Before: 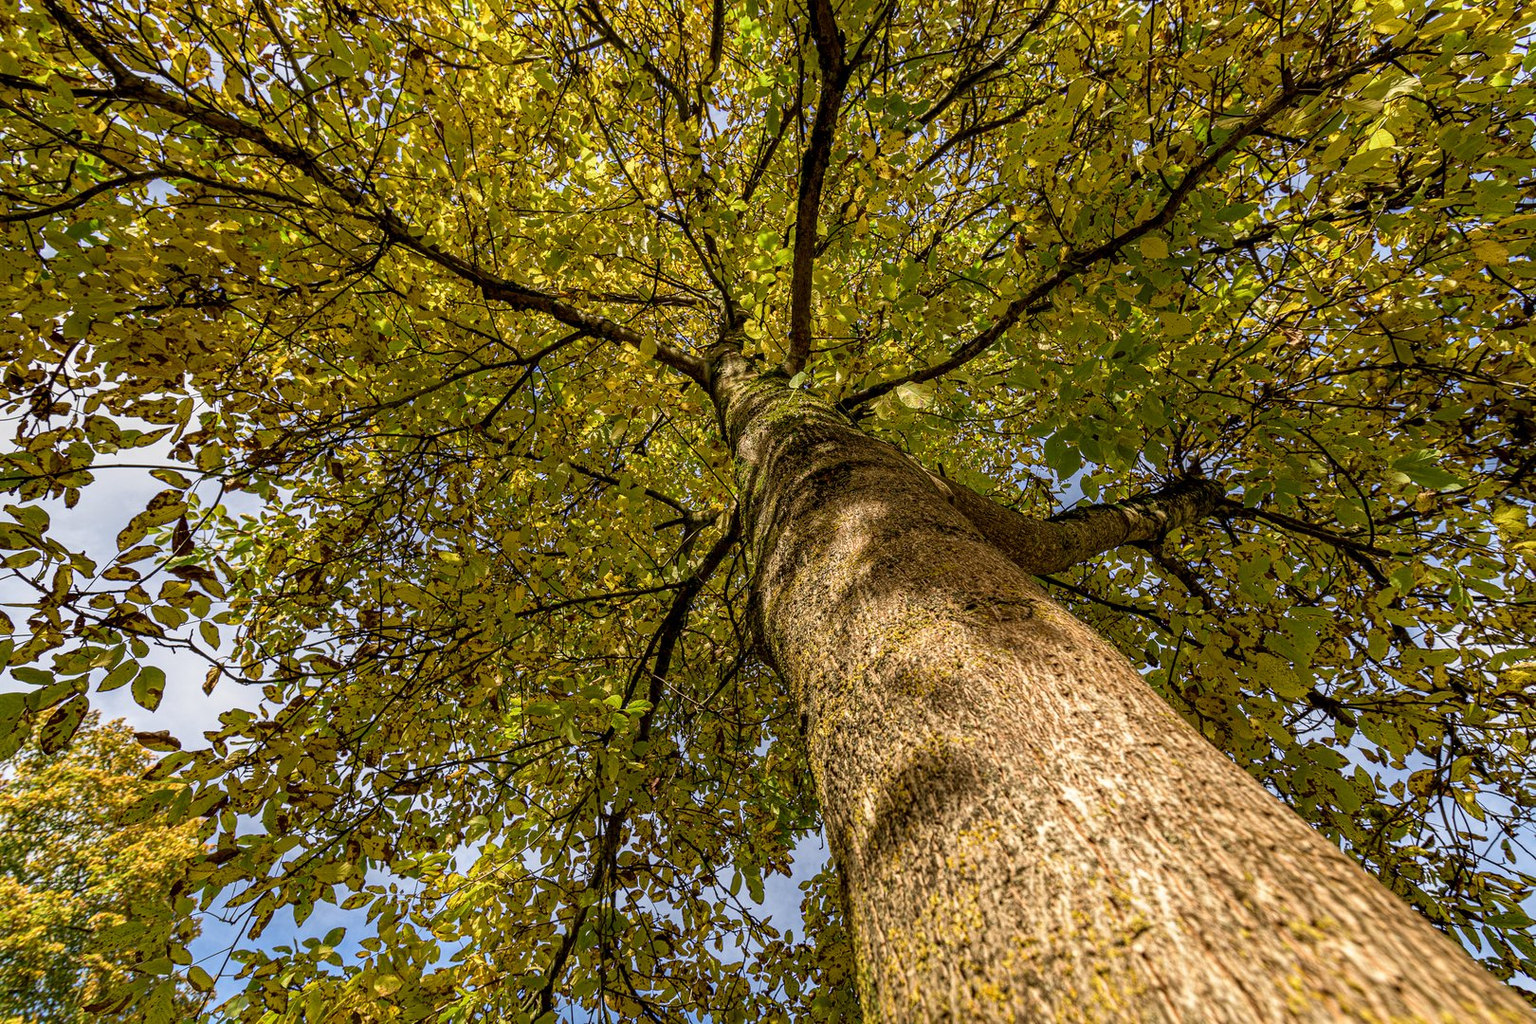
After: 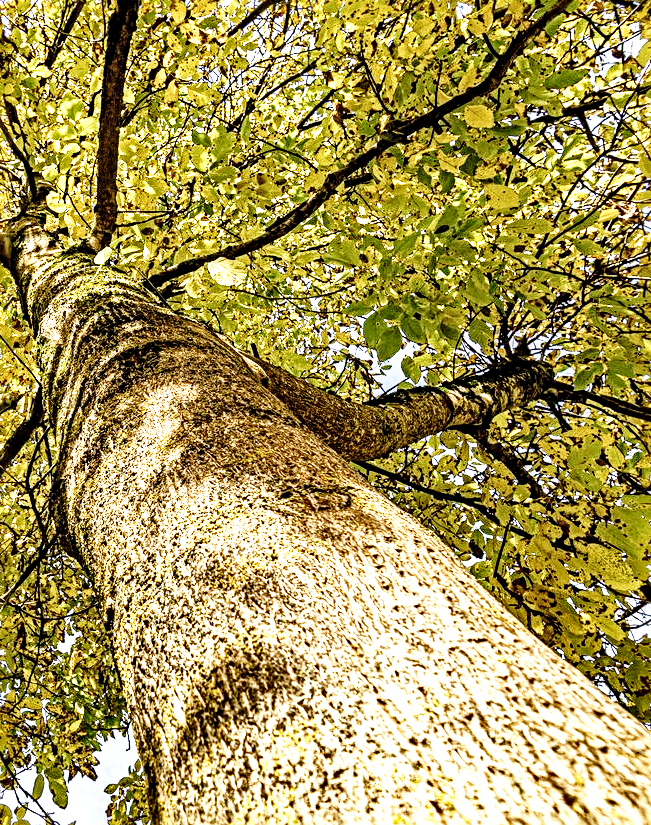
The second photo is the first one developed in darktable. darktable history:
base curve: curves: ch0 [(0, 0) (0.036, 0.037) (0.121, 0.228) (0.46, 0.76) (0.859, 0.983) (1, 1)], preserve colors none
crop: left 45.57%, top 13.492%, right 14.203%, bottom 10.103%
local contrast: highlights 29%, shadows 75%, midtone range 0.749
sharpen: radius 4.932
exposure: black level correction 0, exposure 1.099 EV, compensate highlight preservation false
shadows and highlights: low approximation 0.01, soften with gaussian
color correction: highlights b* -0.029, saturation 0.819
